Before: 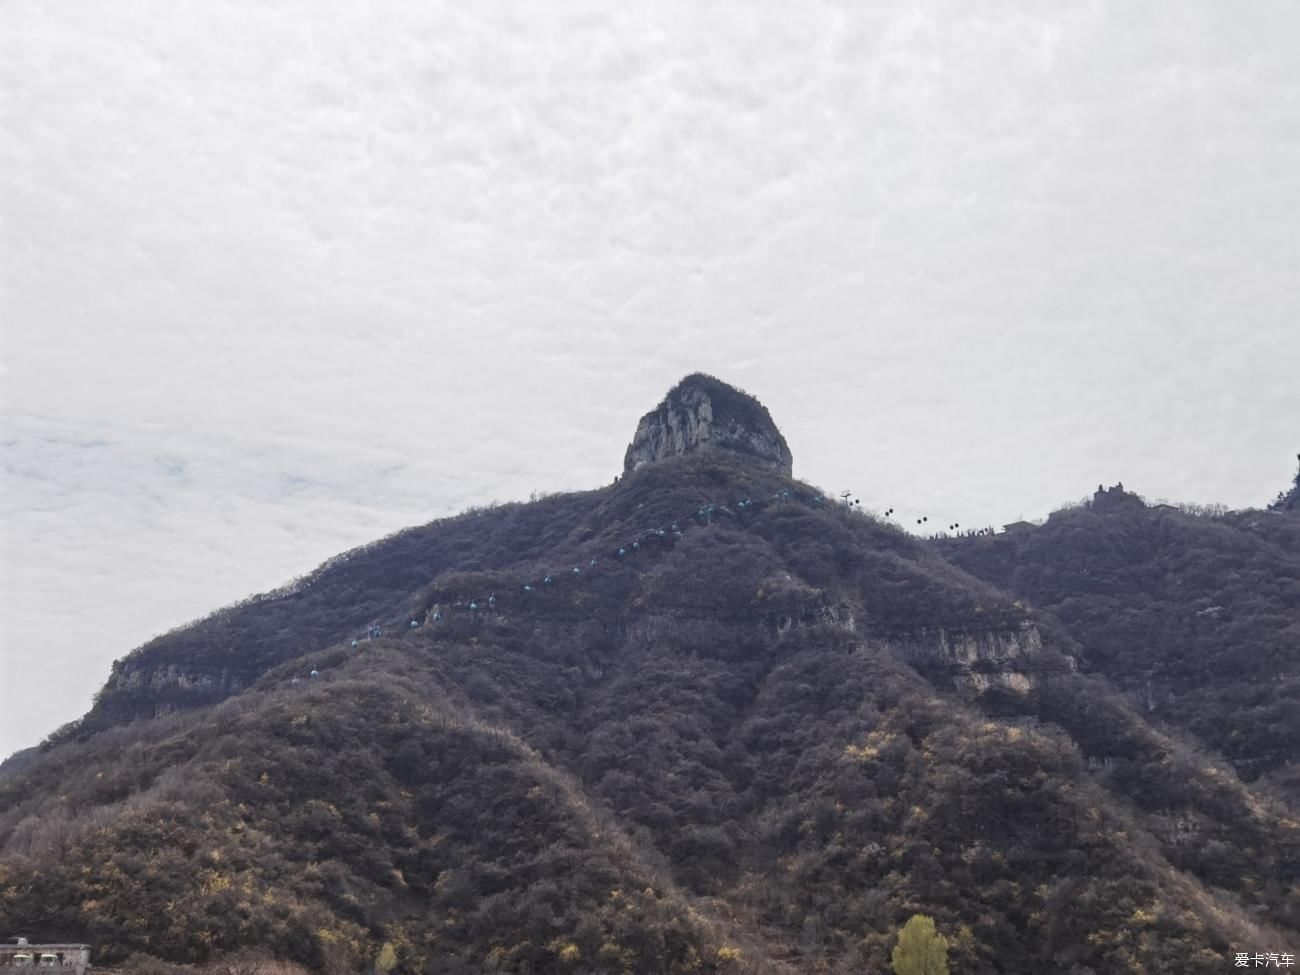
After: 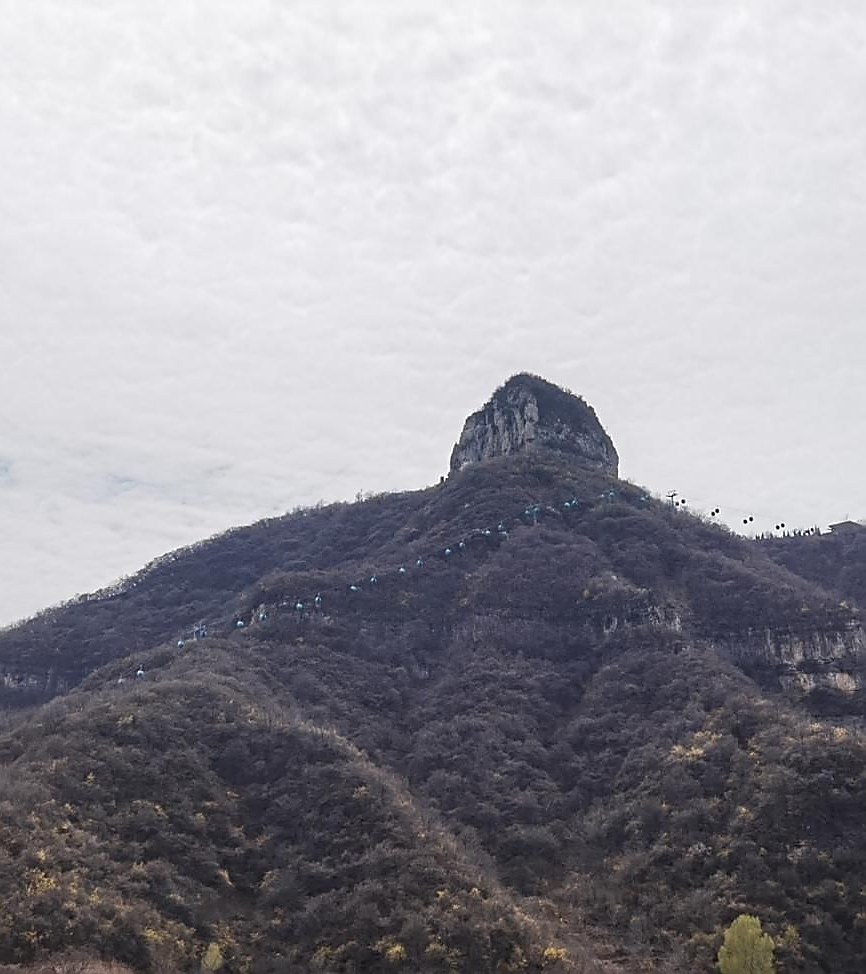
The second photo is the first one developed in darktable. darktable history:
sharpen: radius 1.382, amount 1.246, threshold 0.779
crop and rotate: left 13.441%, right 19.875%
